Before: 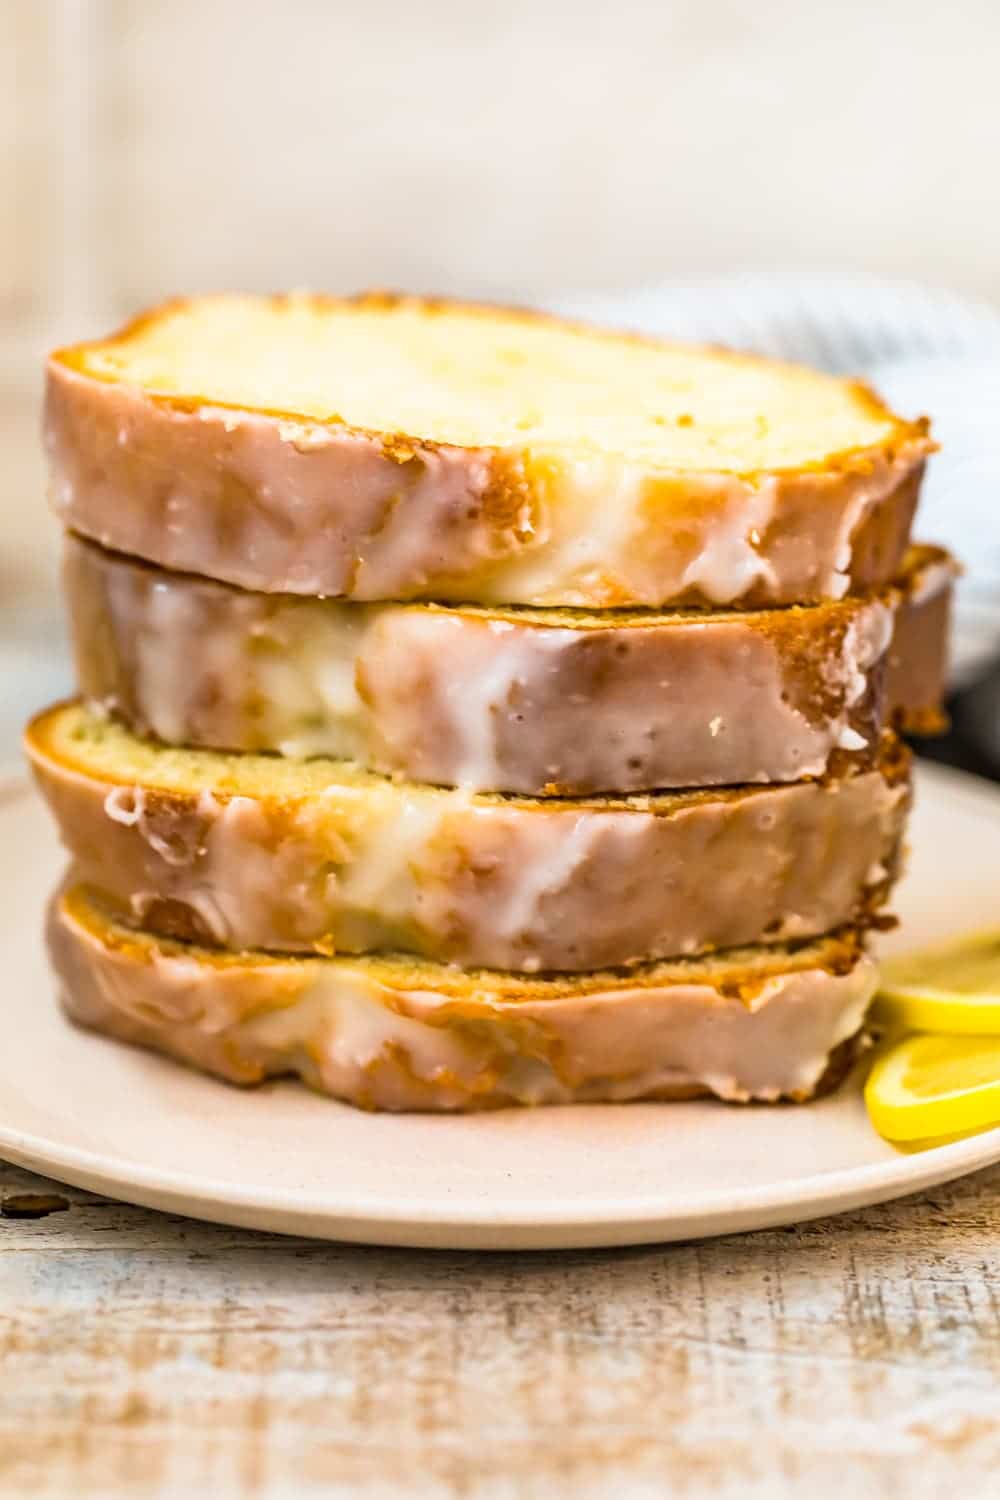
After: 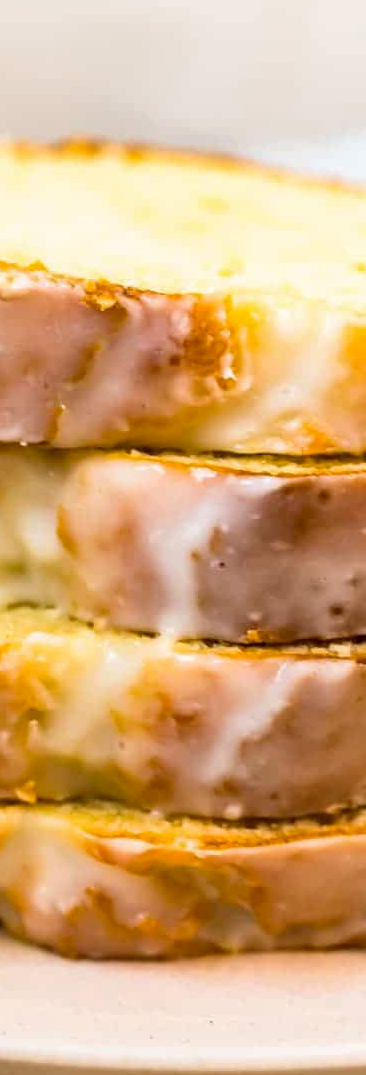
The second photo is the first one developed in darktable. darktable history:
haze removal: adaptive false
crop and rotate: left 29.843%, top 10.226%, right 33.529%, bottom 18.092%
